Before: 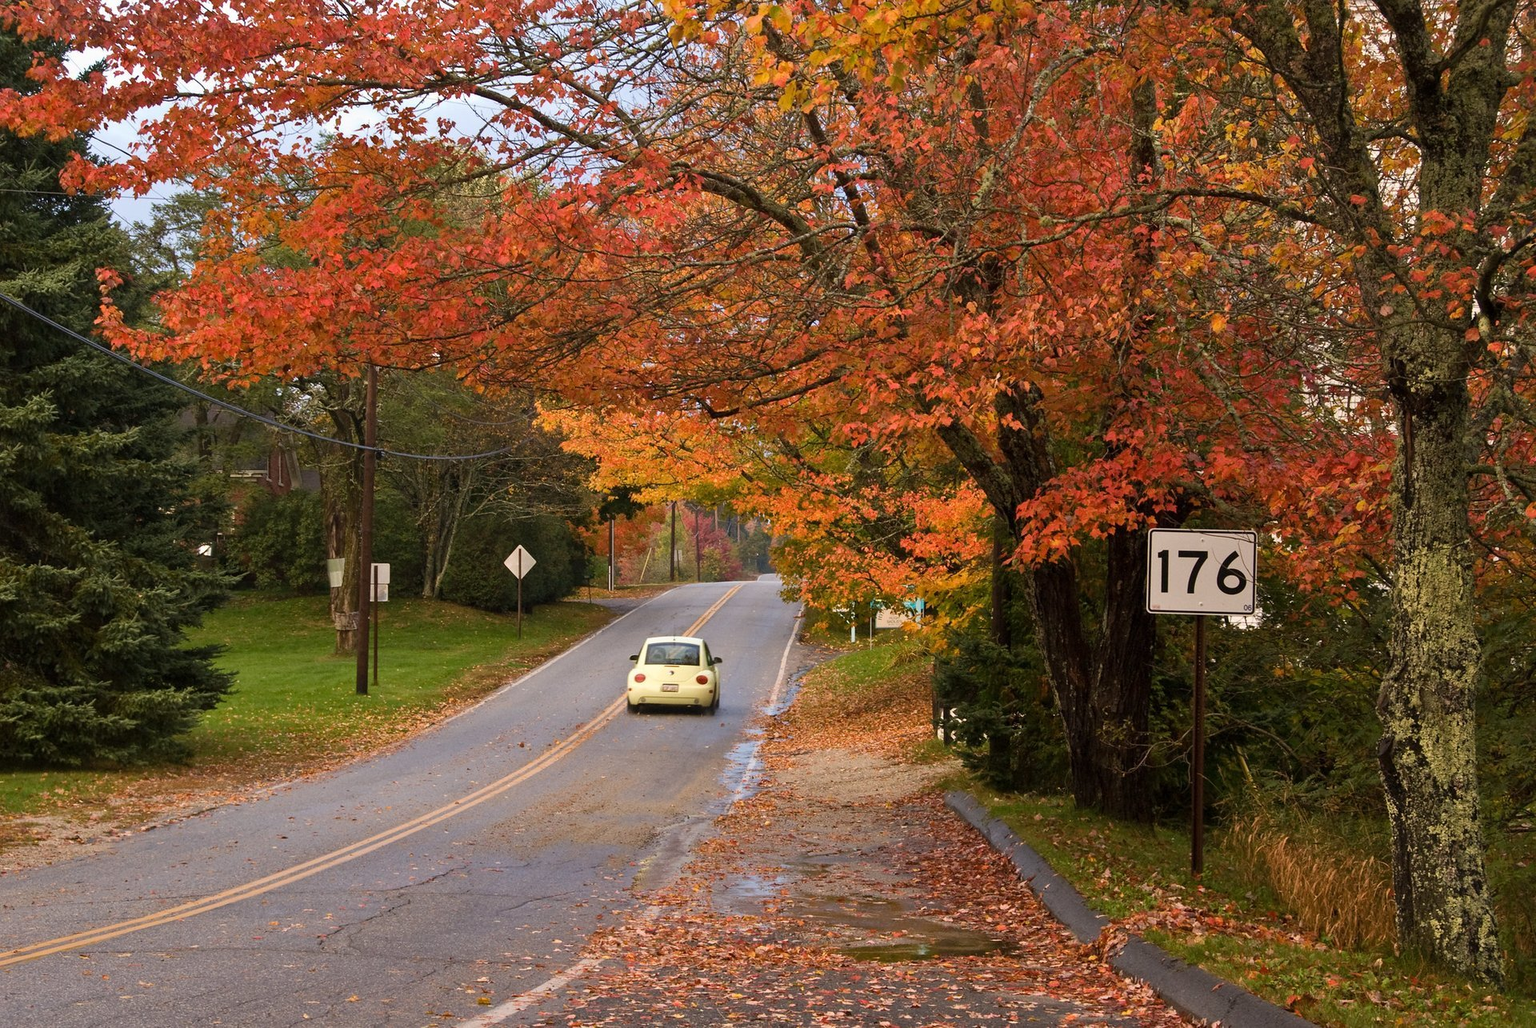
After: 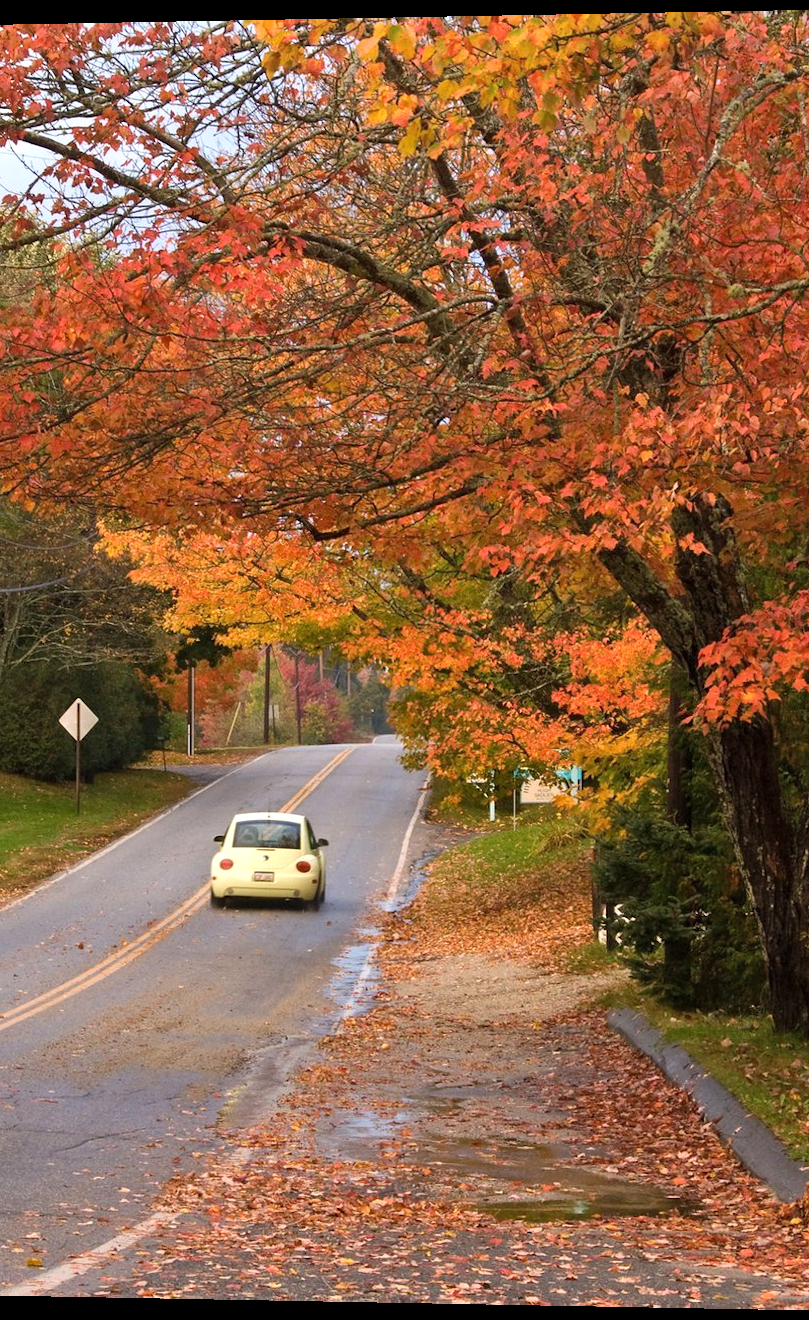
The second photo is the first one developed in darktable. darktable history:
exposure: exposure 0.258 EV, compensate highlight preservation false
rotate and perspective: lens shift (horizontal) -0.055, automatic cropping off
crop: left 28.583%, right 29.231%
shadows and highlights: radius 118.69, shadows 42.21, highlights -61.56, soften with gaussian
